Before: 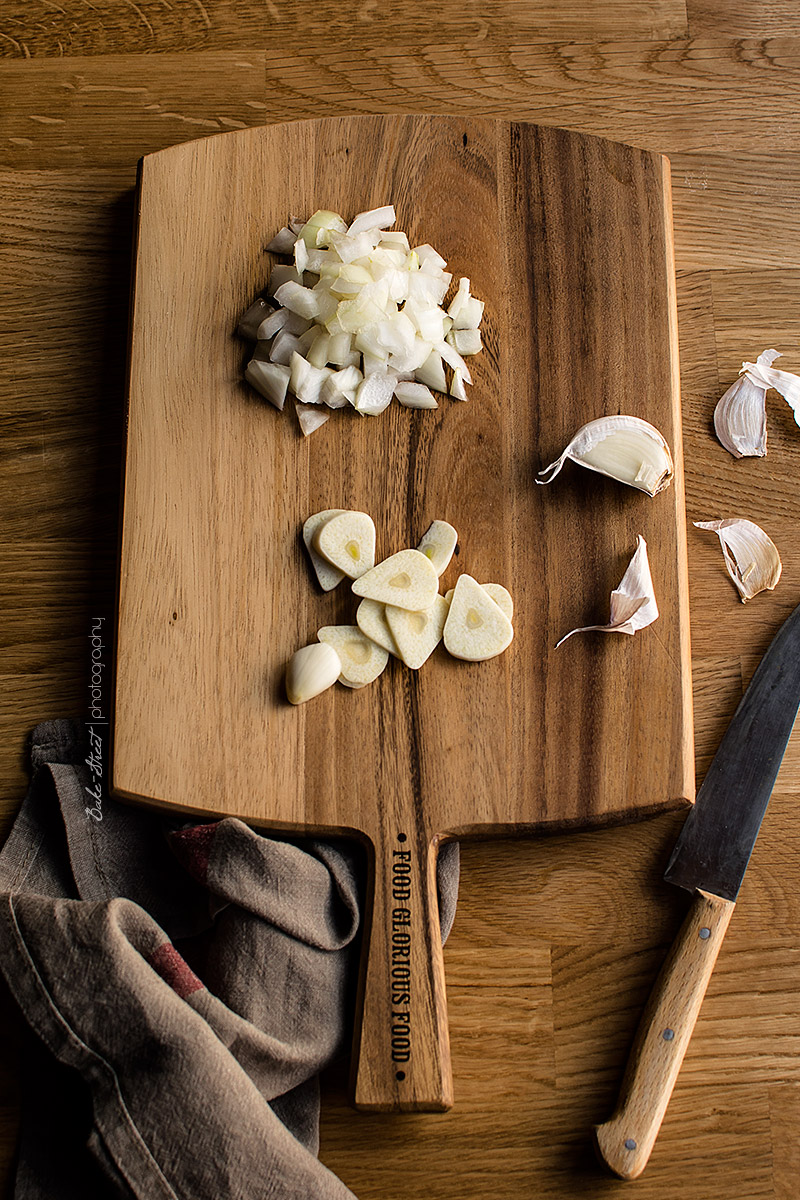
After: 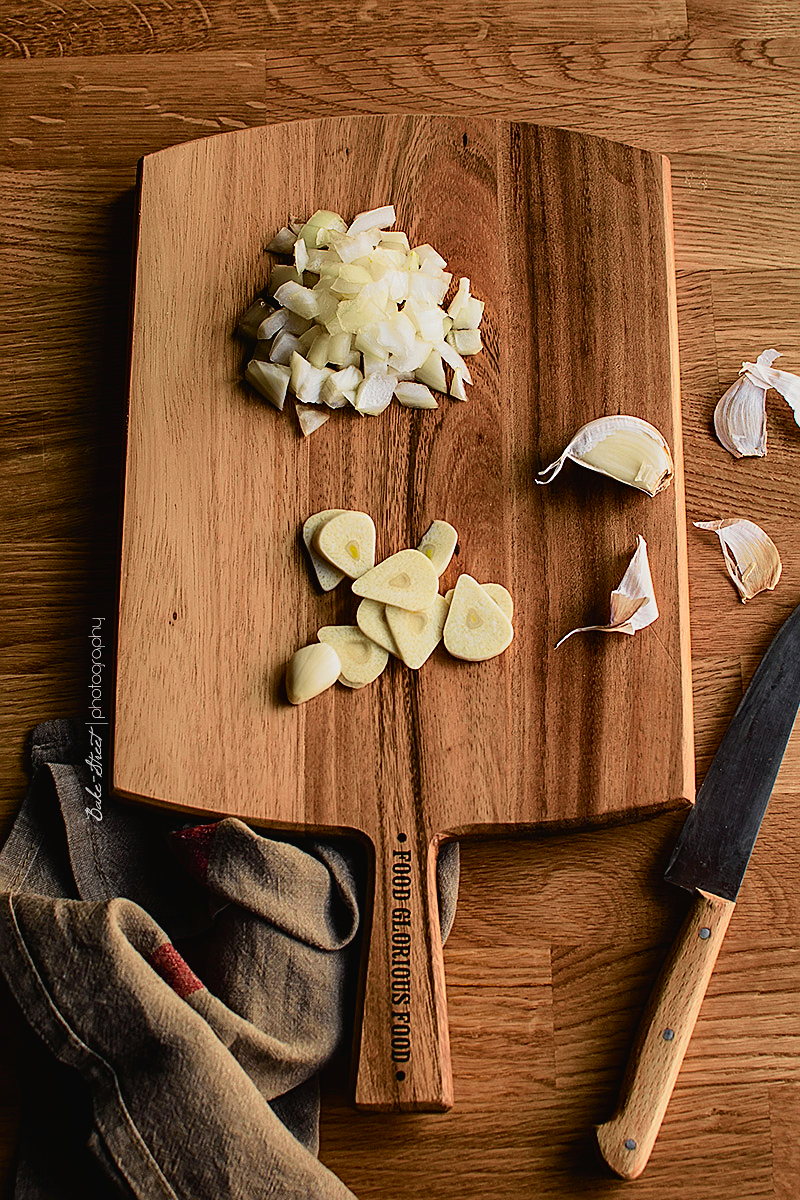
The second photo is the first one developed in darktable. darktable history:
tone curve: curves: ch0 [(0, 0.018) (0.036, 0.038) (0.15, 0.131) (0.27, 0.247) (0.545, 0.561) (0.761, 0.761) (1, 0.919)]; ch1 [(0, 0) (0.179, 0.173) (0.322, 0.32) (0.429, 0.431) (0.502, 0.5) (0.519, 0.522) (0.562, 0.588) (0.625, 0.67) (0.711, 0.745) (1, 1)]; ch2 [(0, 0) (0.29, 0.295) (0.404, 0.436) (0.497, 0.499) (0.521, 0.523) (0.561, 0.605) (0.657, 0.655) (0.712, 0.764) (1, 1)], color space Lab, independent channels, preserve colors none
sharpen: on, module defaults
